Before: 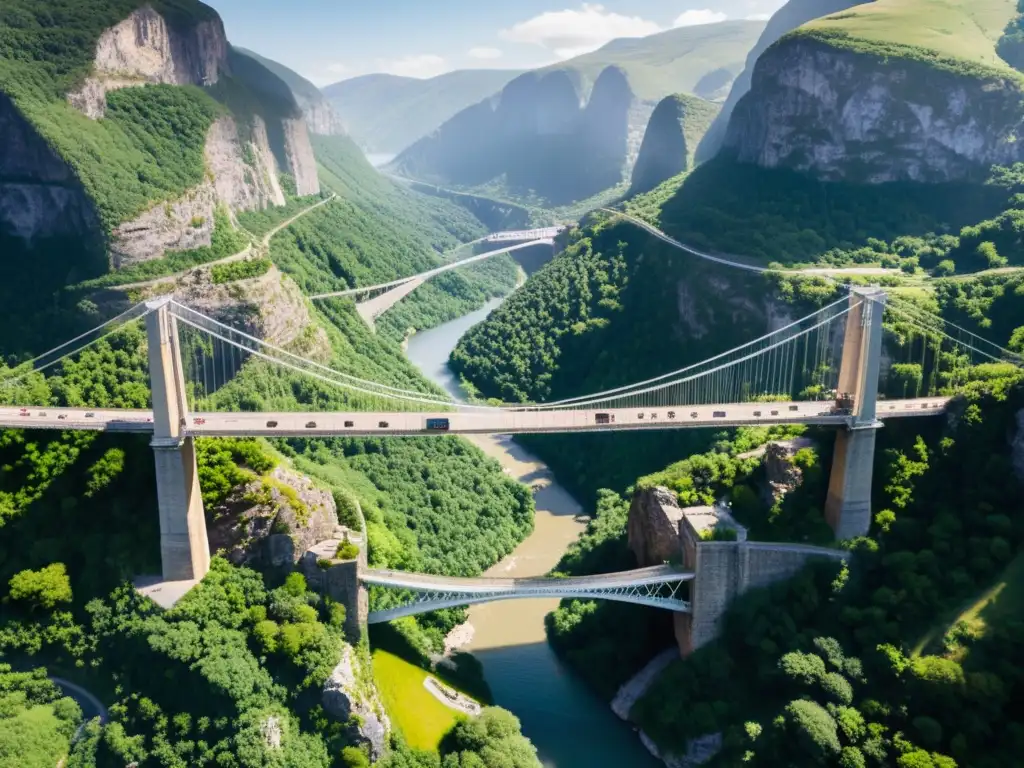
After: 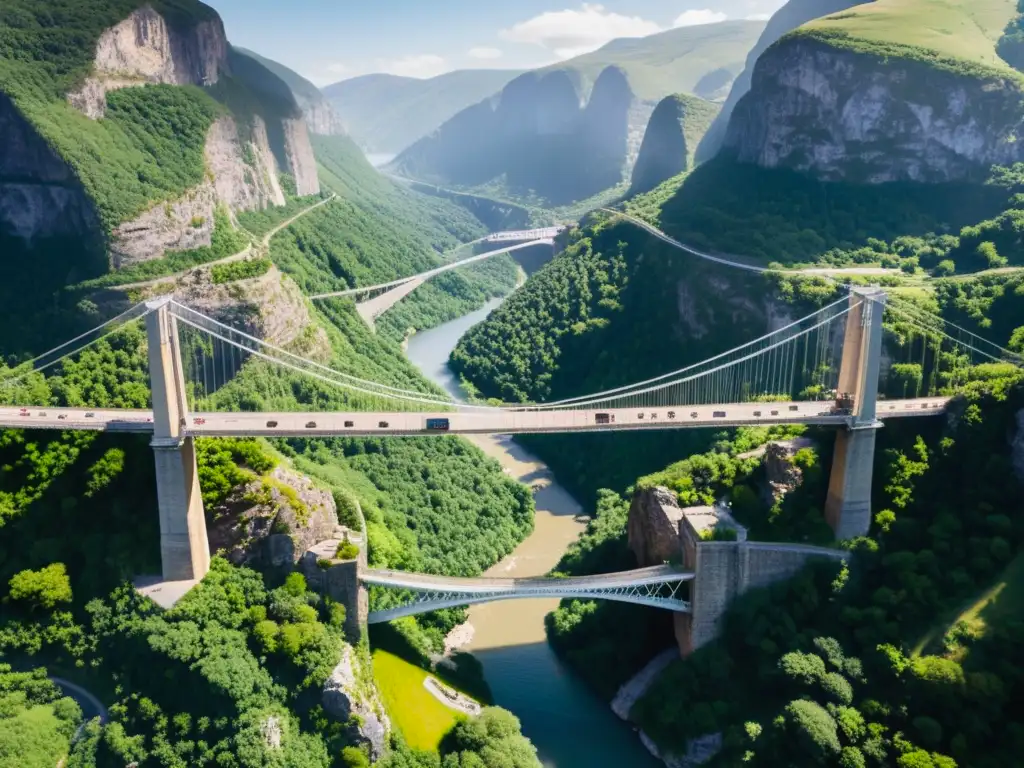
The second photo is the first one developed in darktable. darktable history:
contrast brightness saturation: contrast -0.02, brightness -0.01, saturation 0.03
